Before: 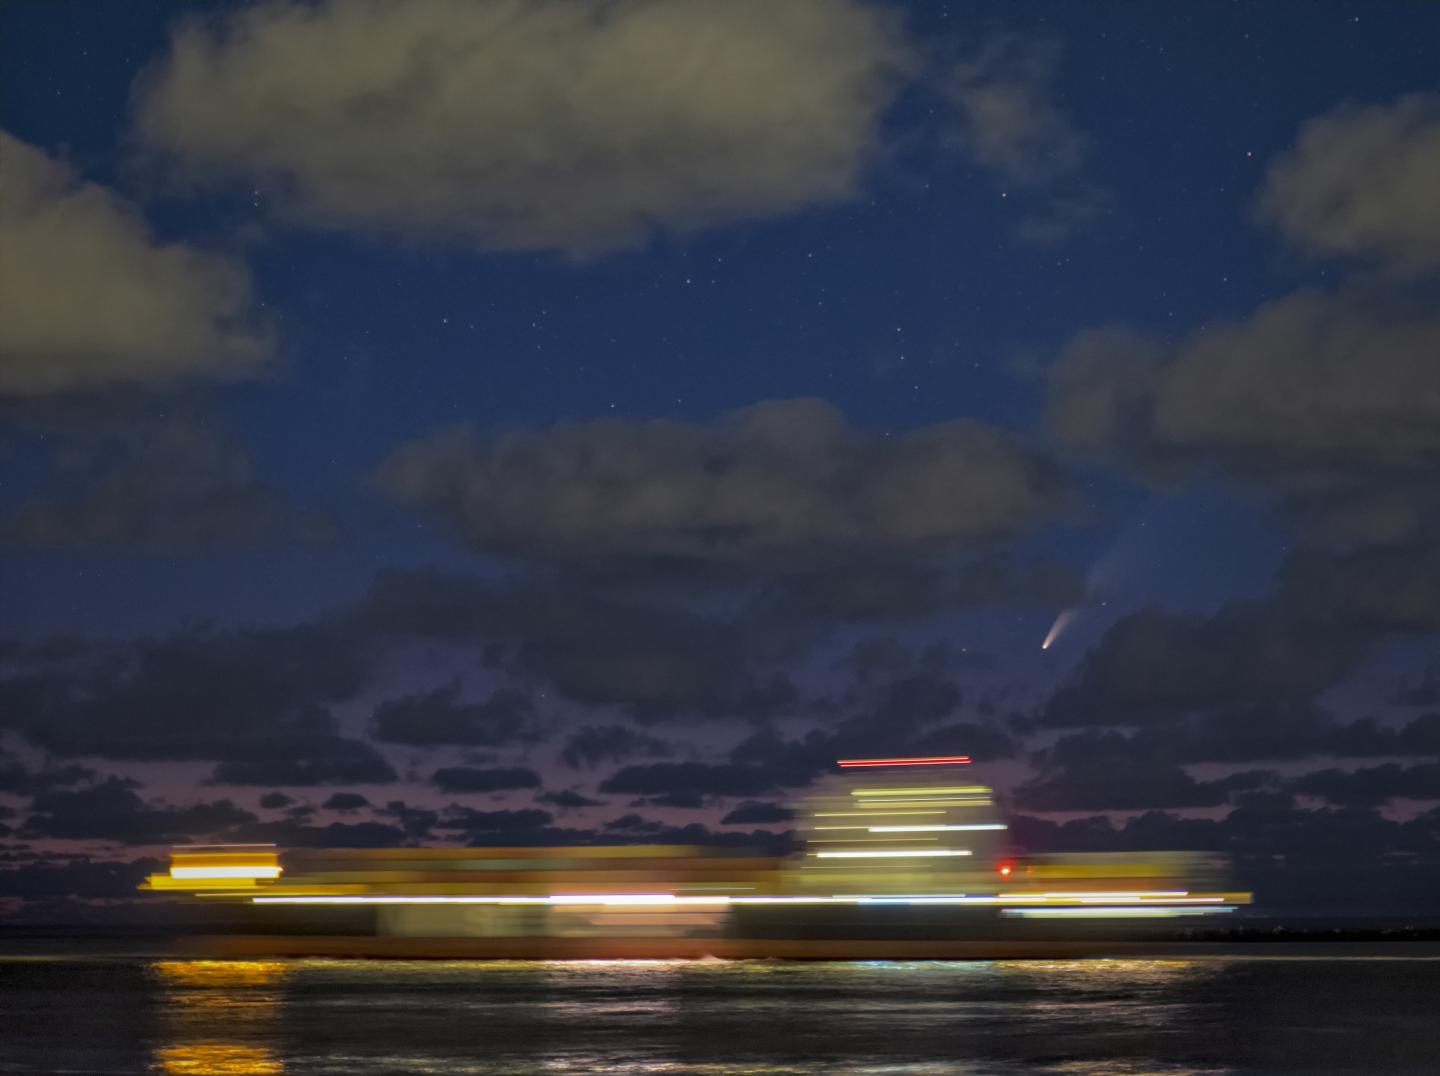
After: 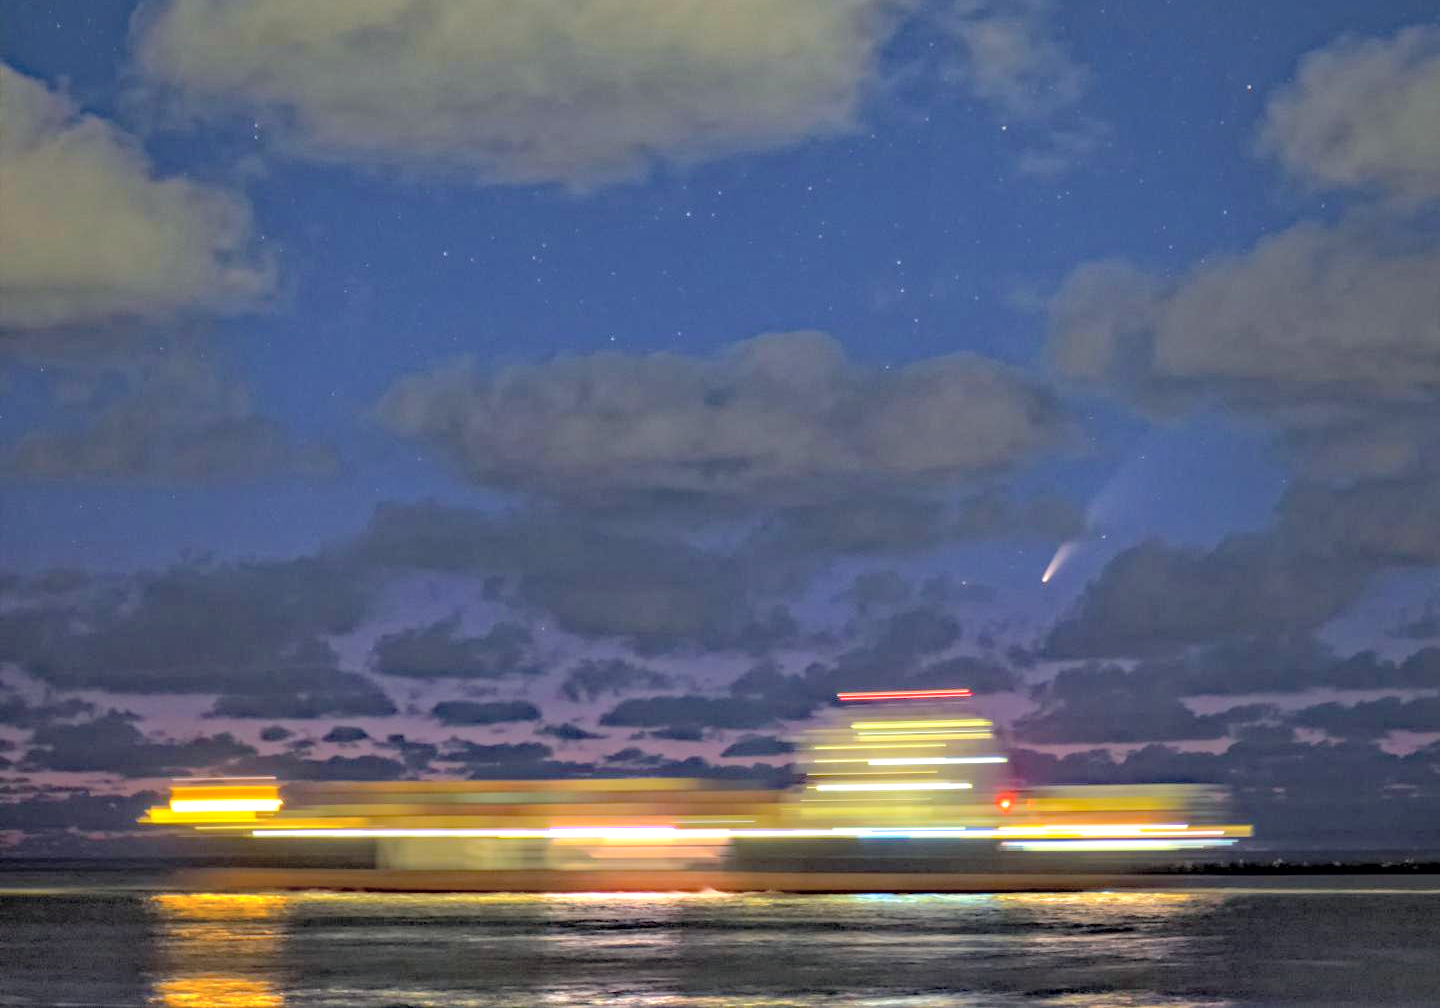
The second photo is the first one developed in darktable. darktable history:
haze removal: strength 0.42, compatibility mode true, adaptive false
contrast brightness saturation: brightness 0.28
exposure: black level correction 0, exposure 0.9 EV, compensate highlight preservation false
crop and rotate: top 6.25%
